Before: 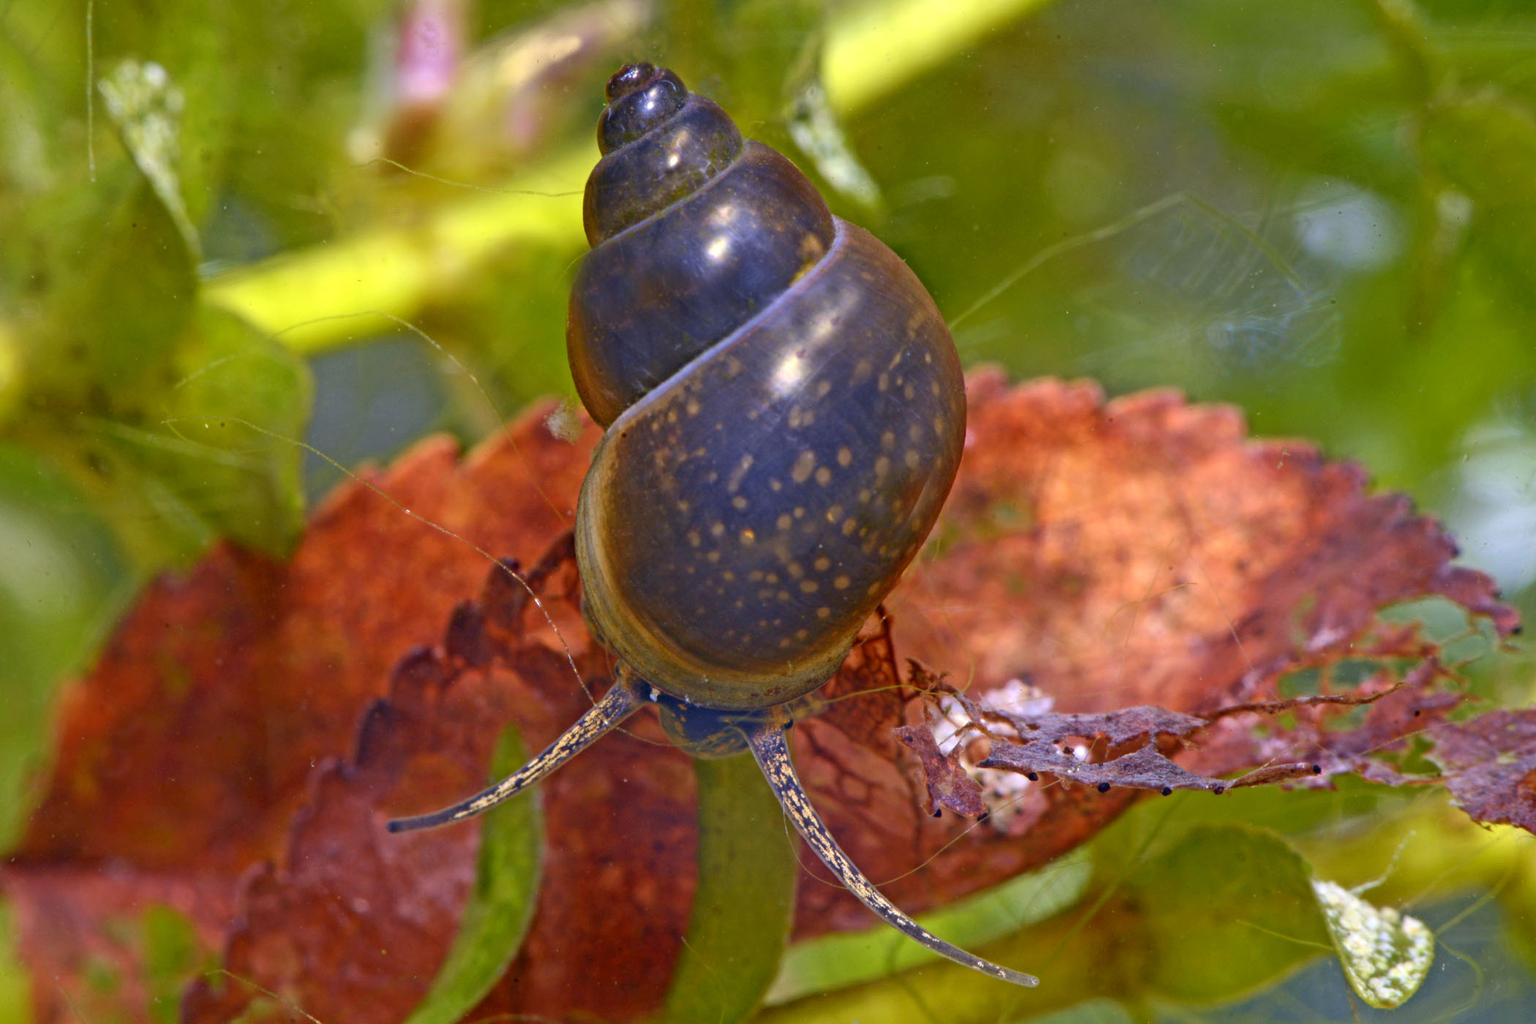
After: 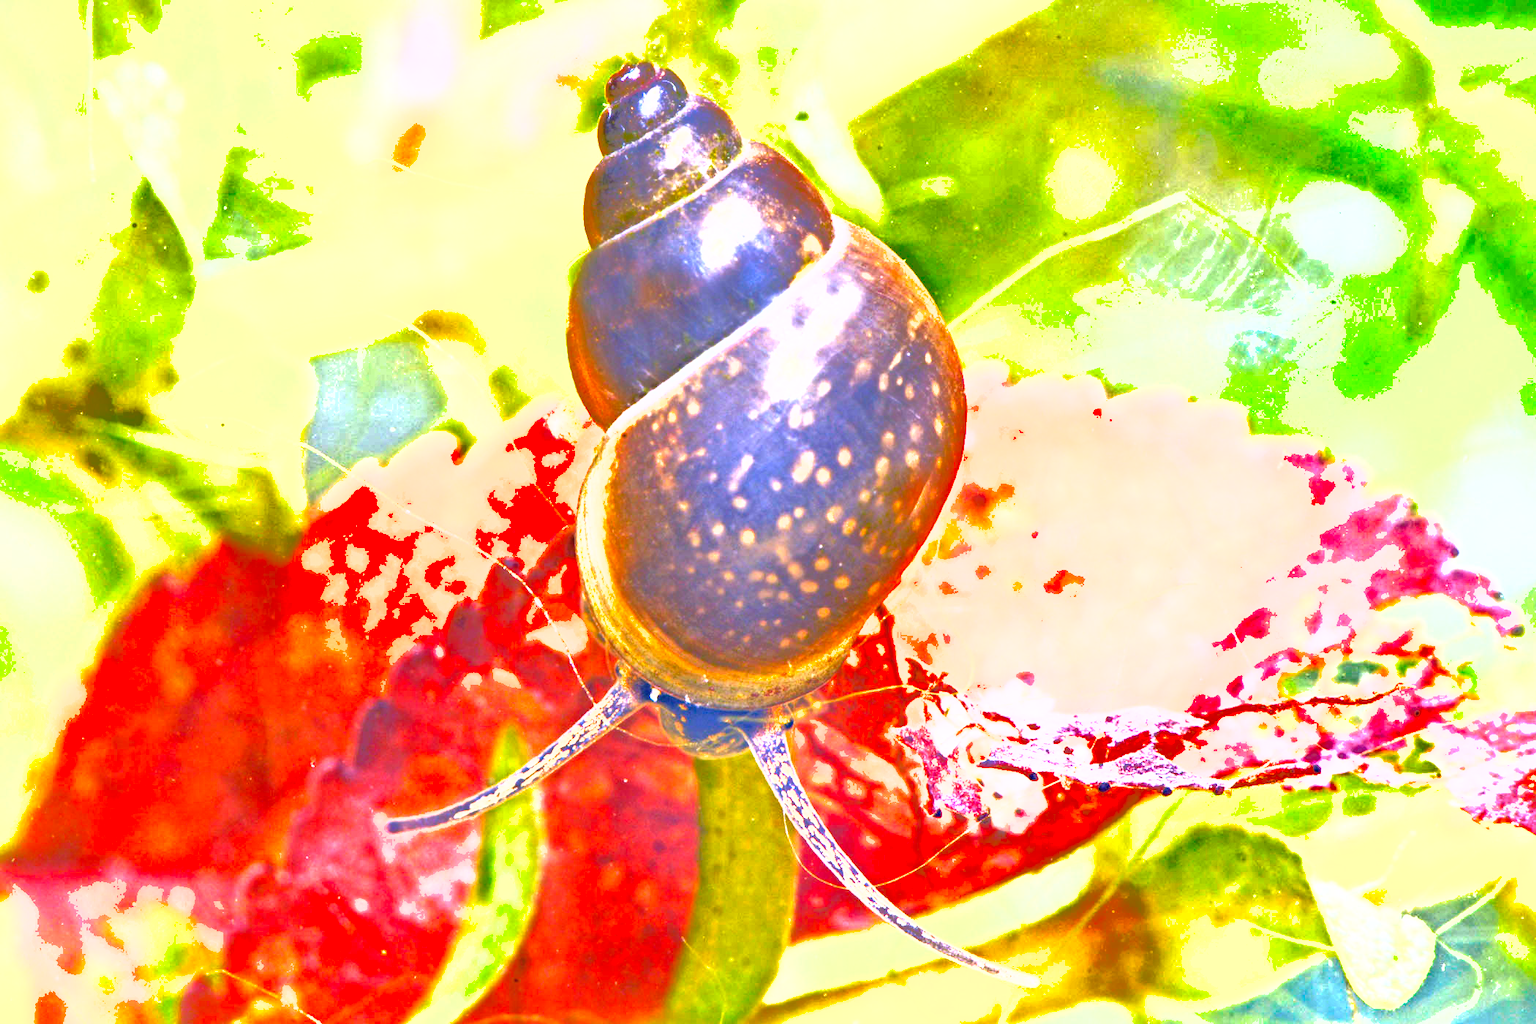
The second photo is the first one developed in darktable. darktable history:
exposure: black level correction 0, exposure 1.1 EV, compensate exposure bias true, compensate highlight preservation false
shadows and highlights: shadows 40, highlights -60
